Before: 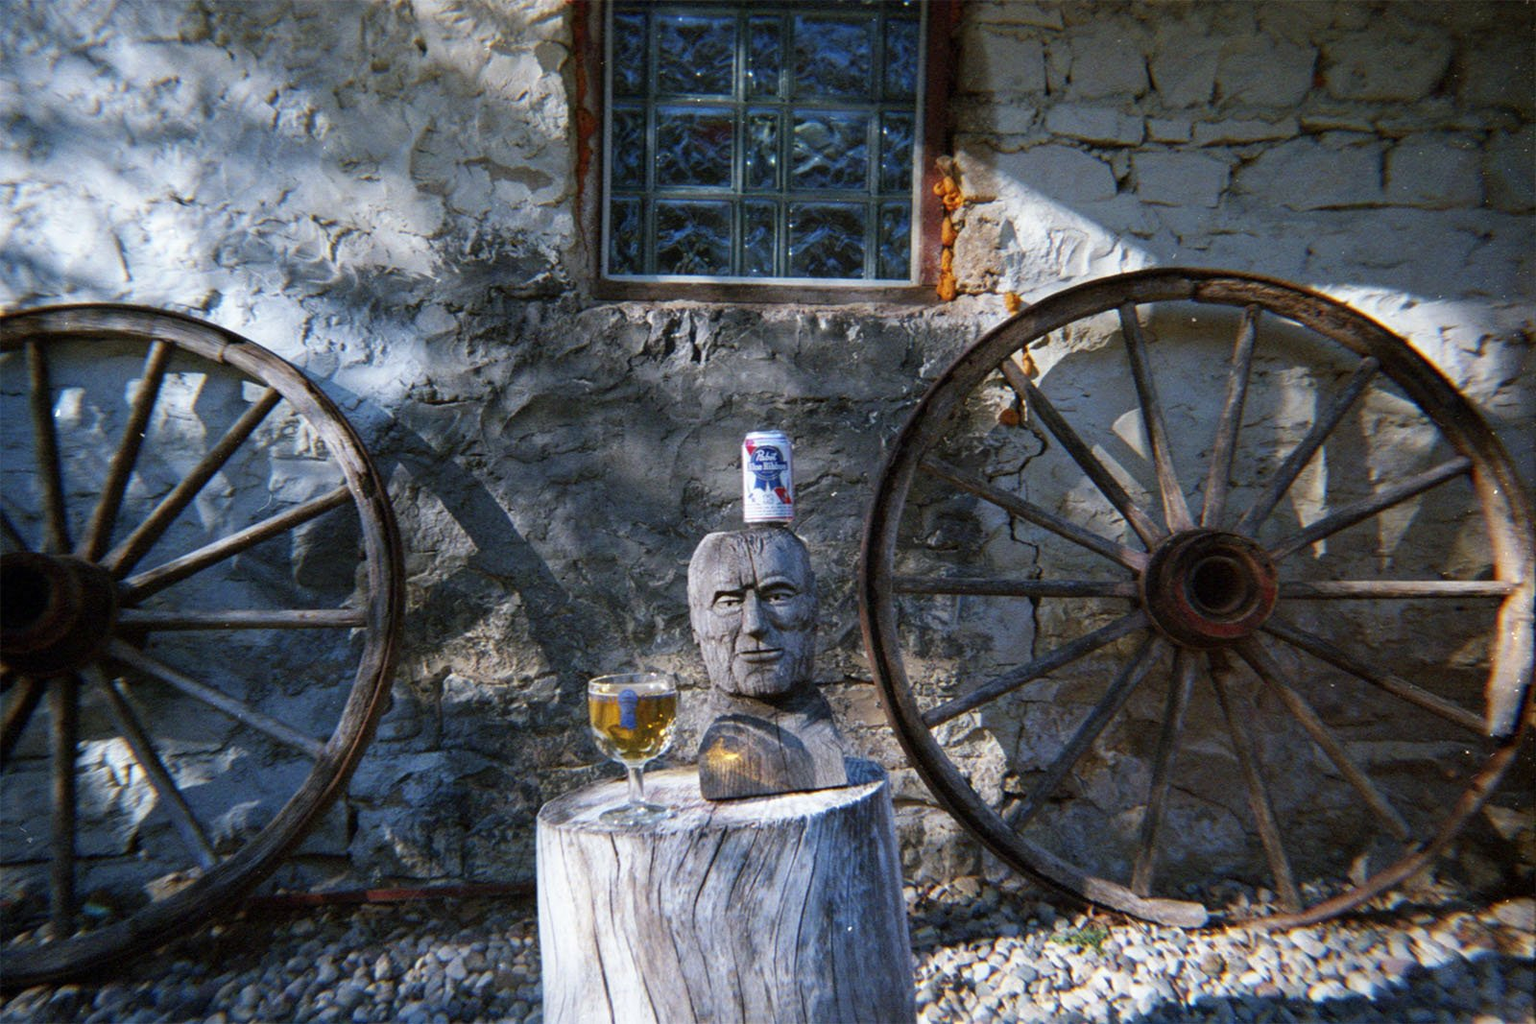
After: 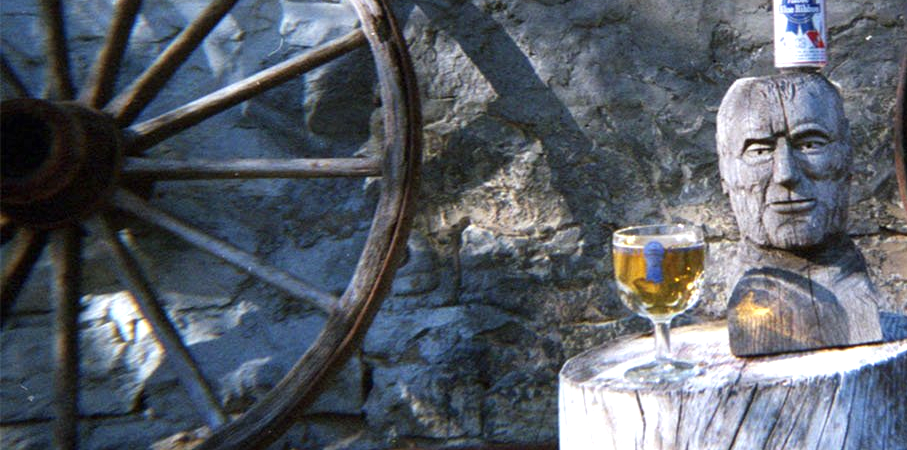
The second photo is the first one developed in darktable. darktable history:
exposure: exposure 0.6 EV, compensate highlight preservation false
crop: top 44.778%, right 43.253%, bottom 12.974%
